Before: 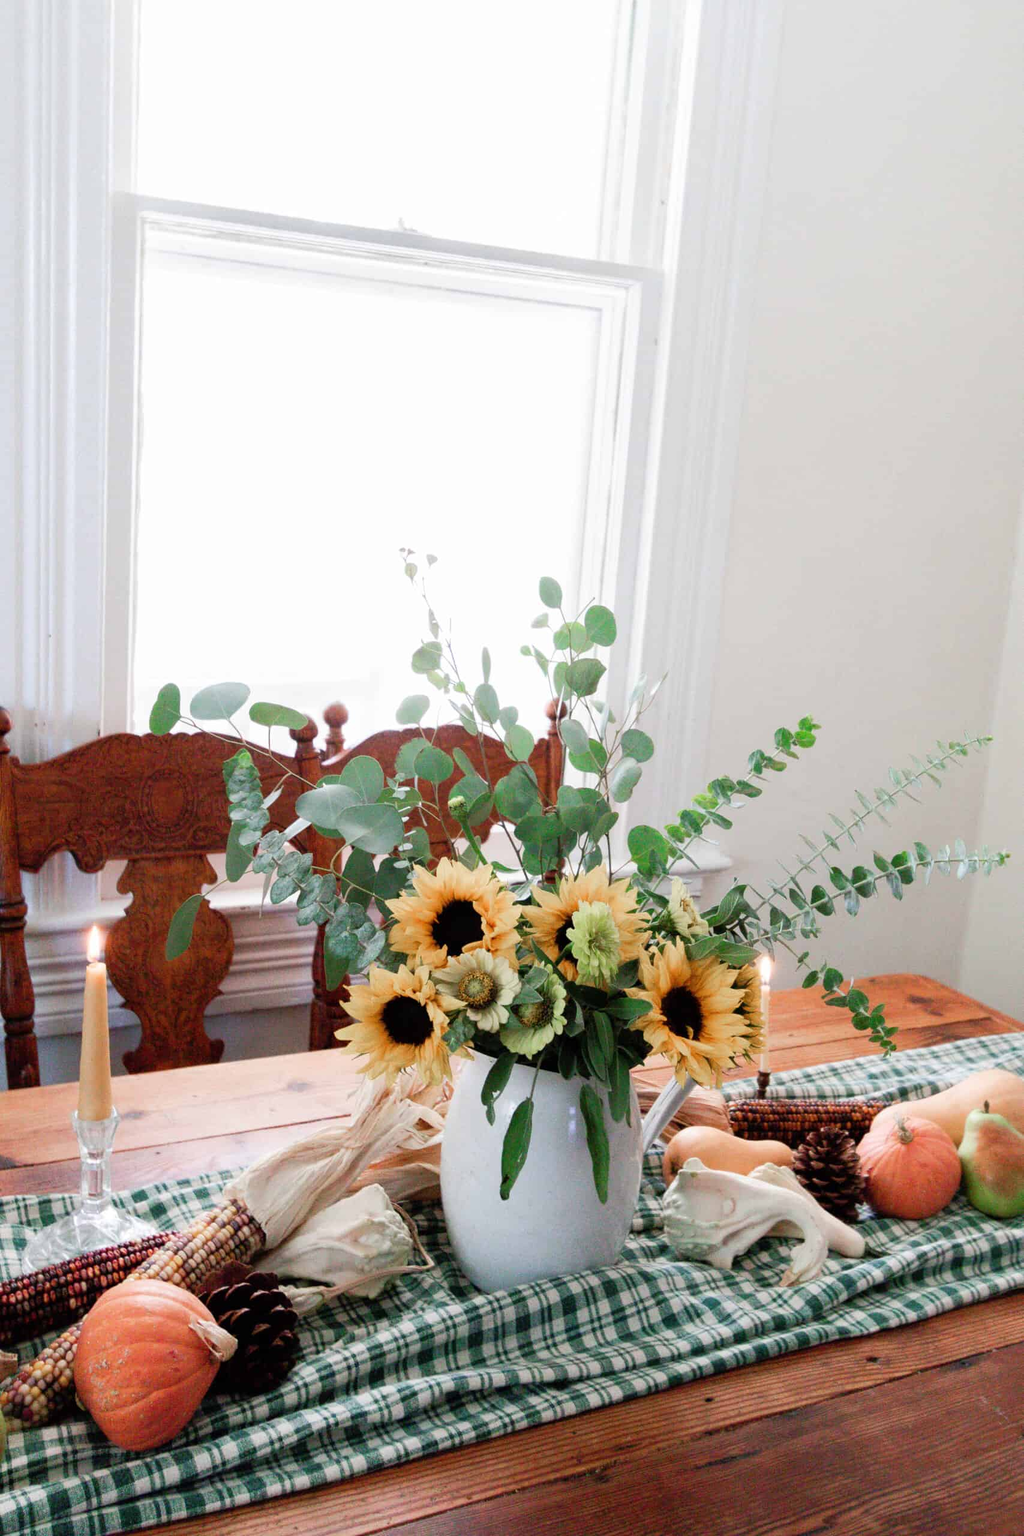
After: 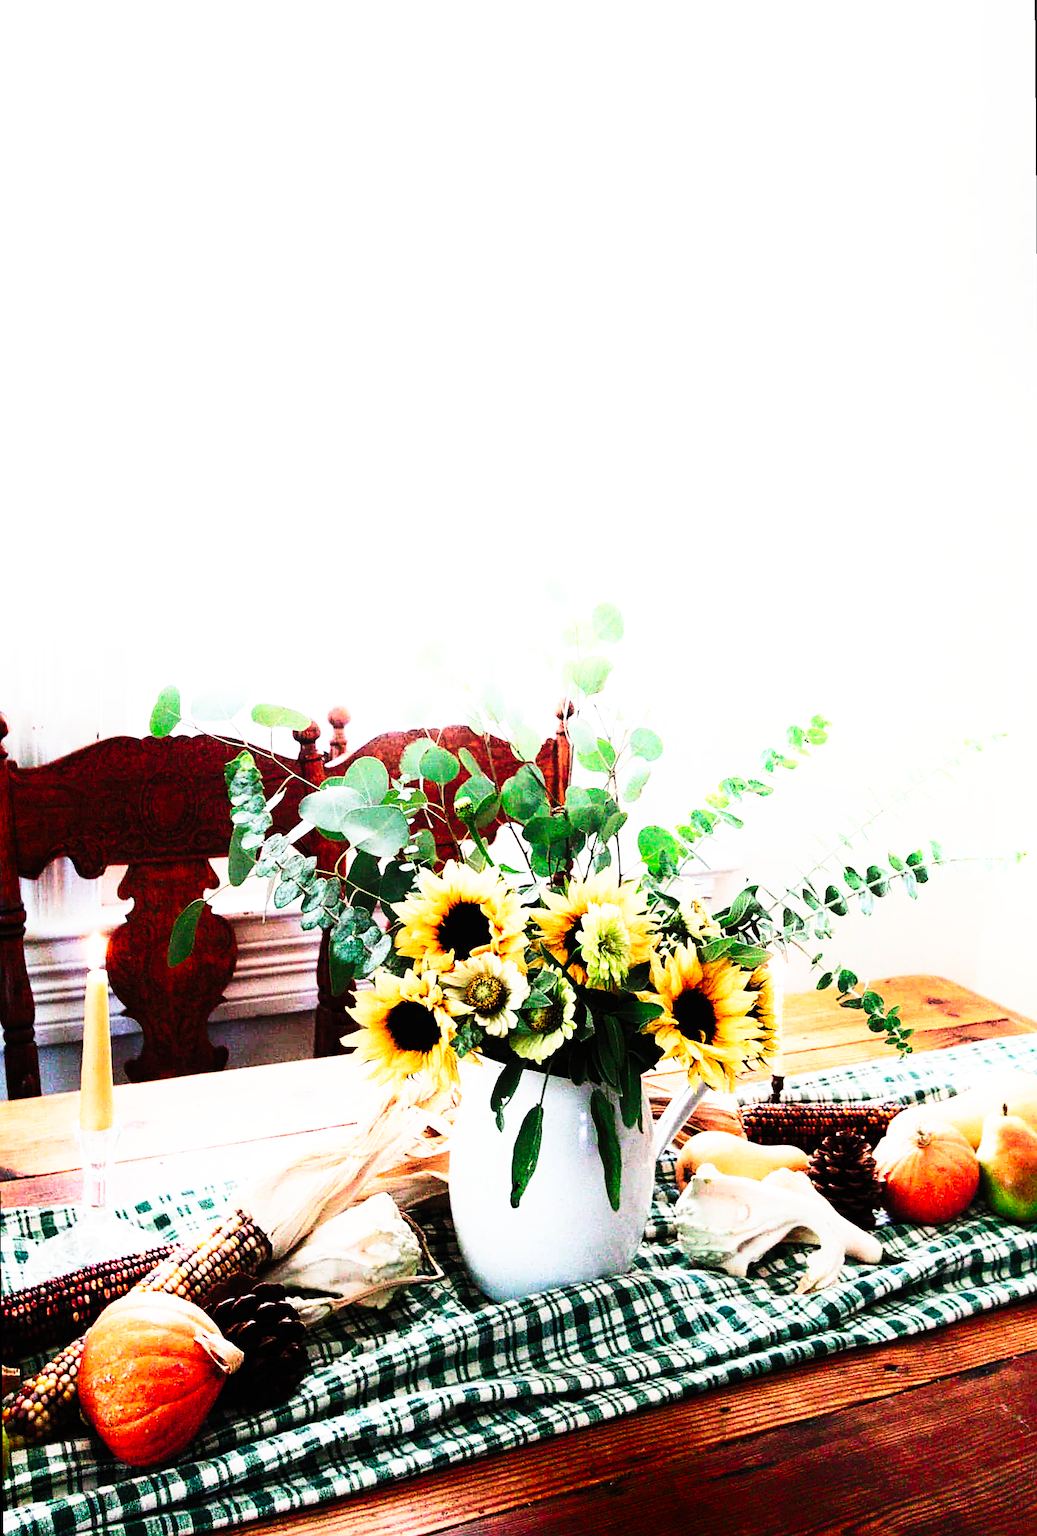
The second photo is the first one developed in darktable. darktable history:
sharpen: on, module defaults
tone curve: curves: ch0 [(0, 0) (0.003, 0.005) (0.011, 0.008) (0.025, 0.013) (0.044, 0.017) (0.069, 0.022) (0.1, 0.029) (0.136, 0.038) (0.177, 0.053) (0.224, 0.081) (0.277, 0.128) (0.335, 0.214) (0.399, 0.343) (0.468, 0.478) (0.543, 0.641) (0.623, 0.798) (0.709, 0.911) (0.801, 0.971) (0.898, 0.99) (1, 1)], preserve colors none
shadows and highlights: shadows -40.15, highlights 62.88, soften with gaussian
rotate and perspective: rotation -0.45°, automatic cropping original format, crop left 0.008, crop right 0.992, crop top 0.012, crop bottom 0.988
tone equalizer: -8 EV -0.417 EV, -7 EV -0.389 EV, -6 EV -0.333 EV, -5 EV -0.222 EV, -3 EV 0.222 EV, -2 EV 0.333 EV, -1 EV 0.389 EV, +0 EV 0.417 EV, edges refinement/feathering 500, mask exposure compensation -1.57 EV, preserve details no
